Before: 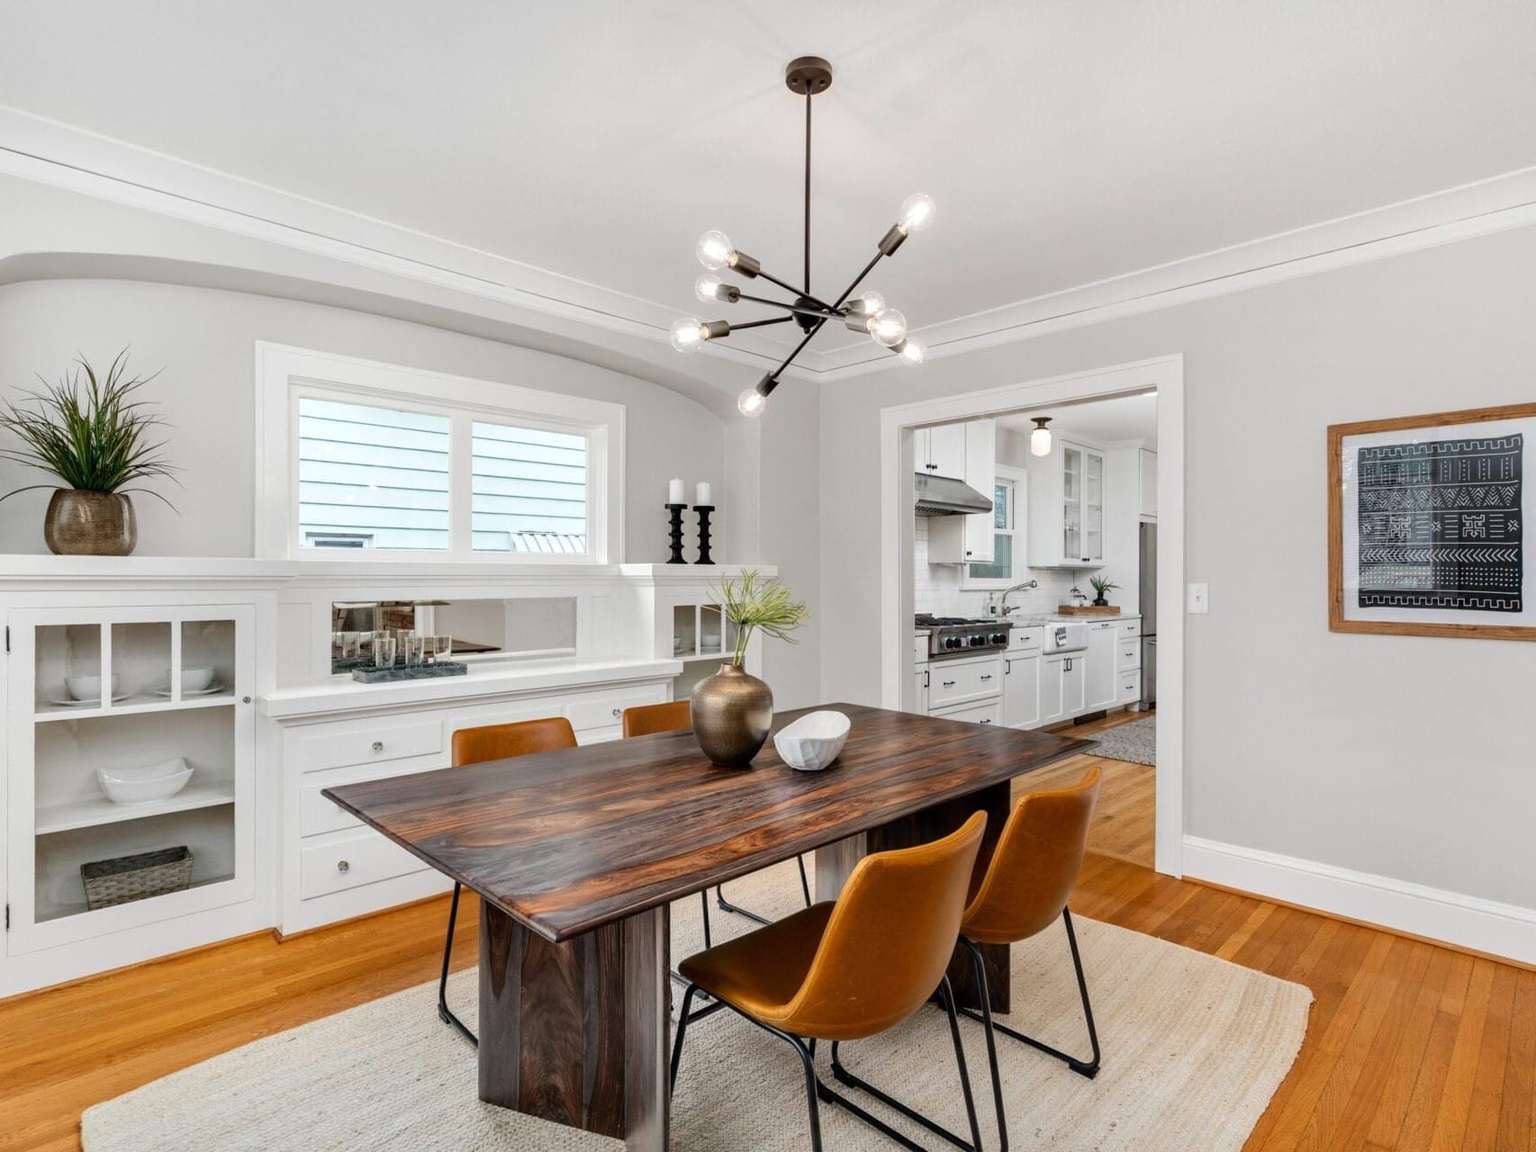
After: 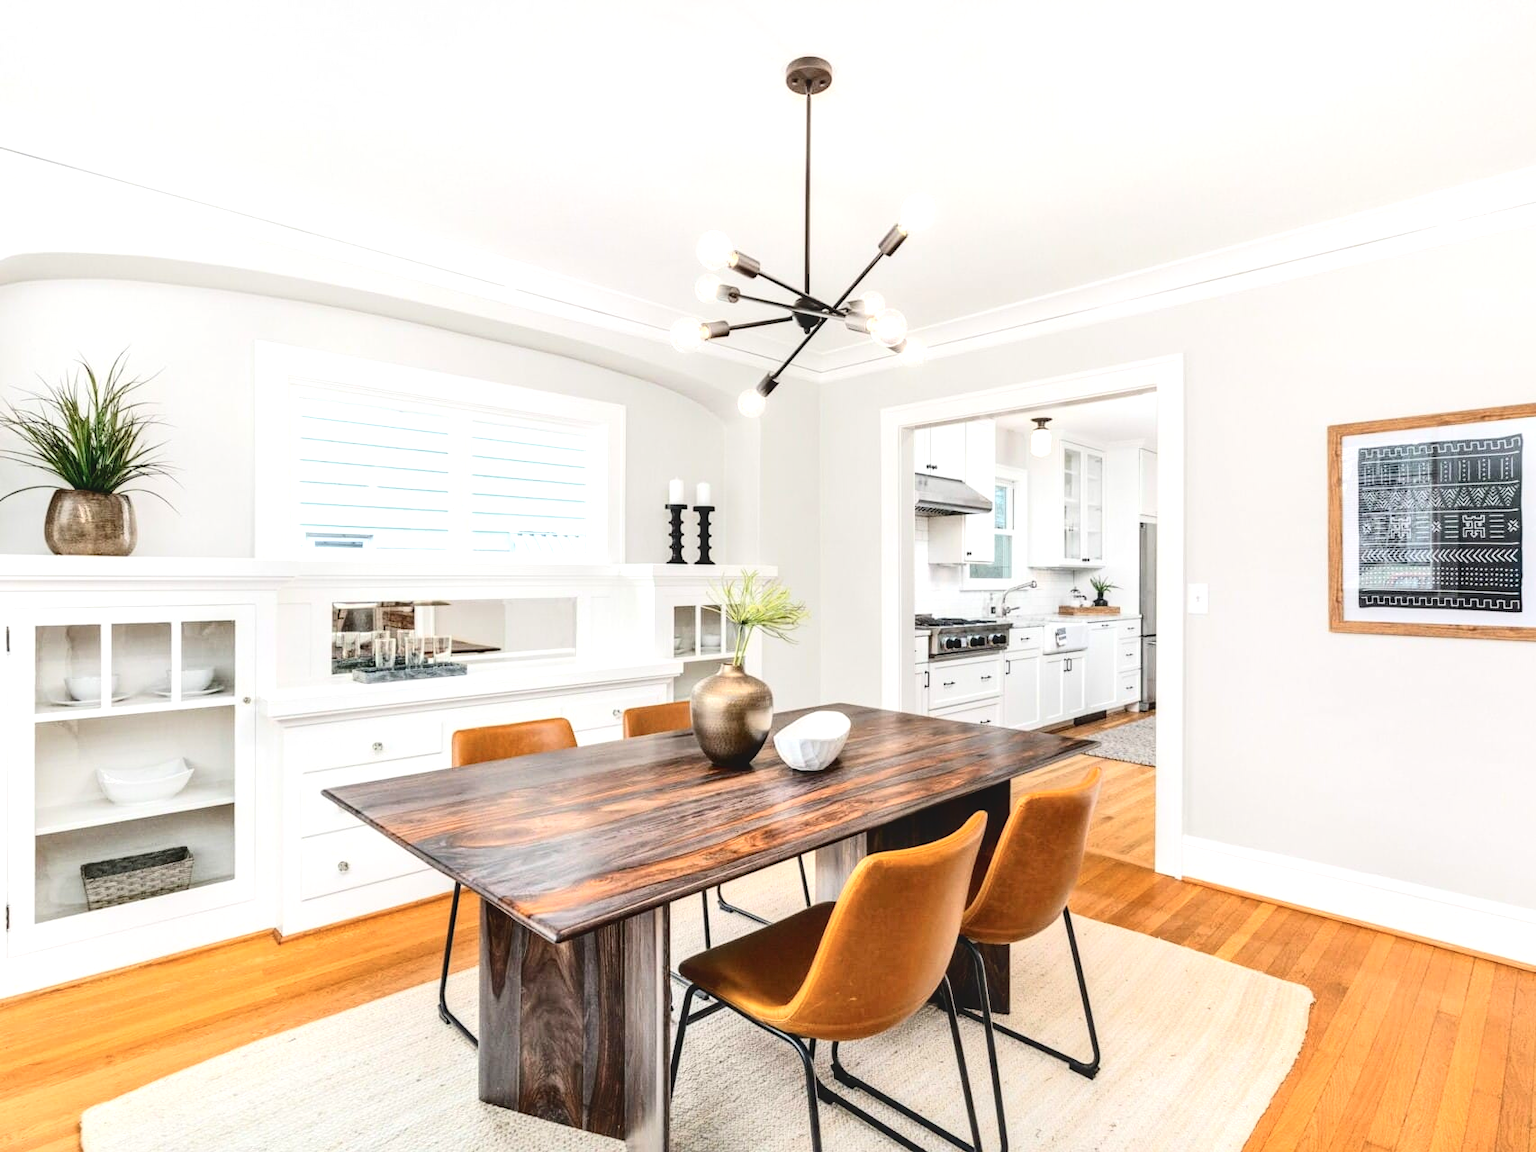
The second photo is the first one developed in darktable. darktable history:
exposure: black level correction 0, exposure 0.704 EV, compensate highlight preservation false
tone curve: curves: ch0 [(0, 0) (0.003, 0.016) (0.011, 0.019) (0.025, 0.023) (0.044, 0.029) (0.069, 0.042) (0.1, 0.068) (0.136, 0.101) (0.177, 0.143) (0.224, 0.21) (0.277, 0.289) (0.335, 0.379) (0.399, 0.476) (0.468, 0.569) (0.543, 0.654) (0.623, 0.75) (0.709, 0.822) (0.801, 0.893) (0.898, 0.946) (1, 1)], color space Lab, independent channels, preserve colors none
local contrast: detail 109%
